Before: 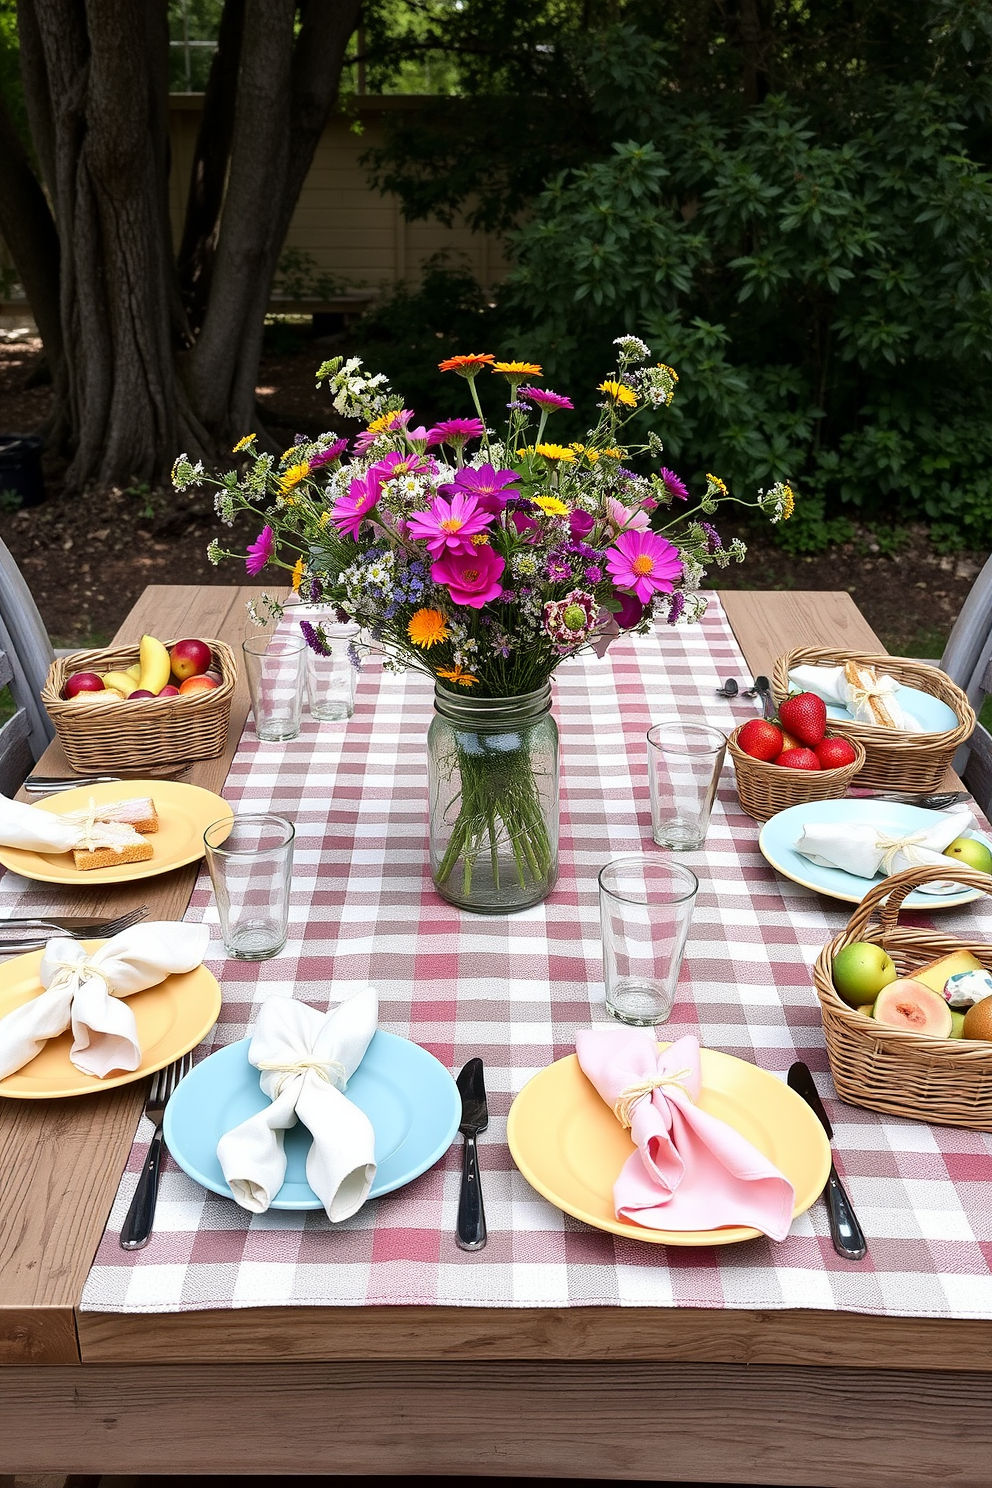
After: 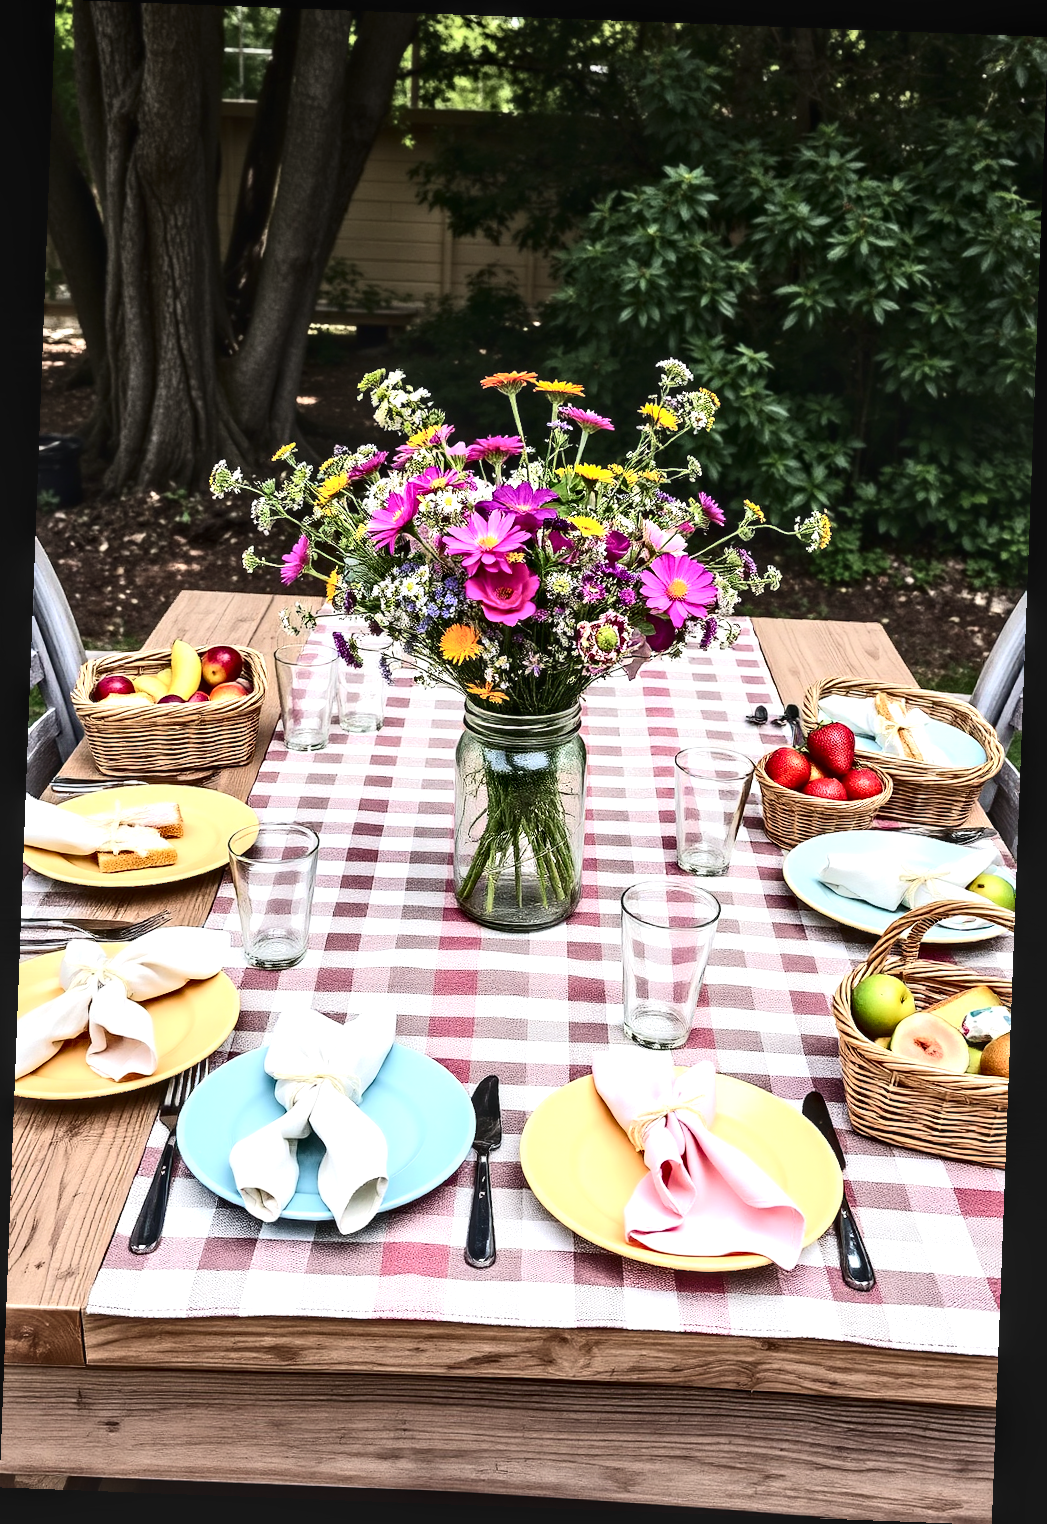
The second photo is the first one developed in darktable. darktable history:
rotate and perspective: rotation 2.17°, automatic cropping off
contrast brightness saturation: contrast 0.28
exposure: black level correction -0.005, exposure 0.622 EV, compensate highlight preservation false
contrast equalizer: y [[0.511, 0.558, 0.631, 0.632, 0.559, 0.512], [0.5 ×6], [0.507, 0.559, 0.627, 0.644, 0.647, 0.647], [0 ×6], [0 ×6]]
local contrast: on, module defaults
